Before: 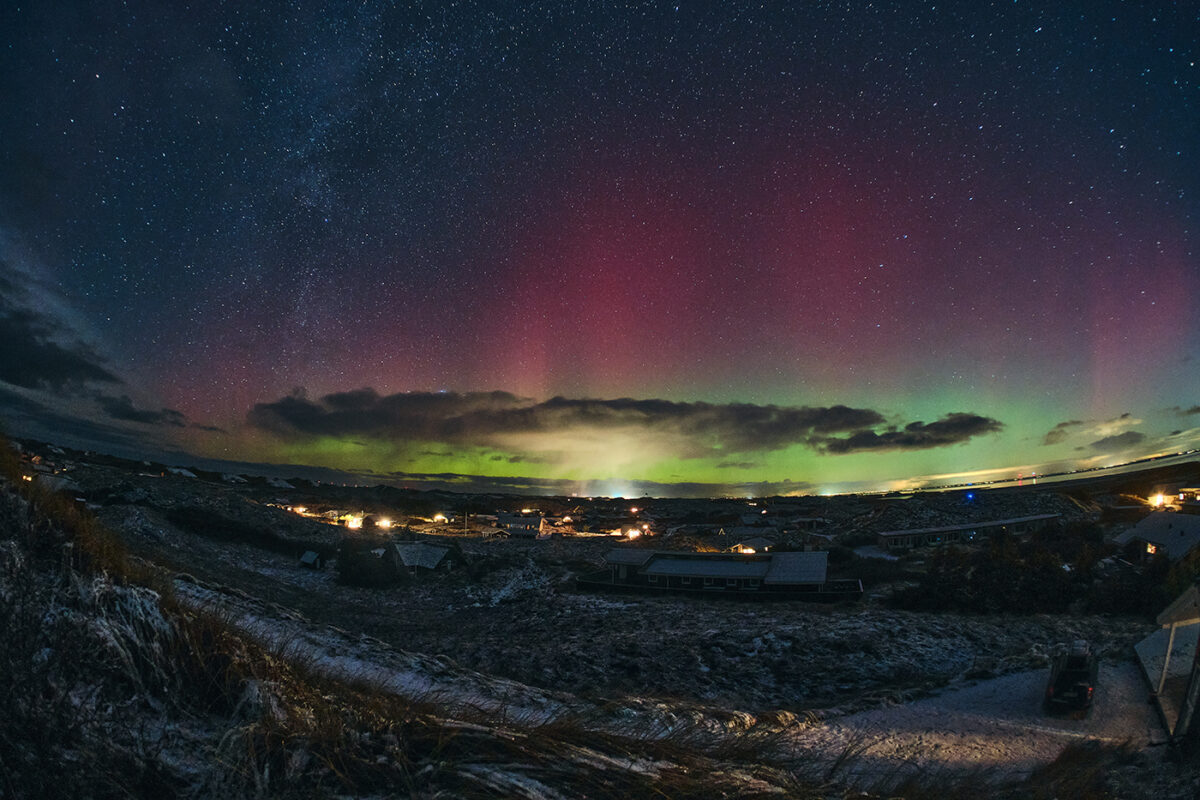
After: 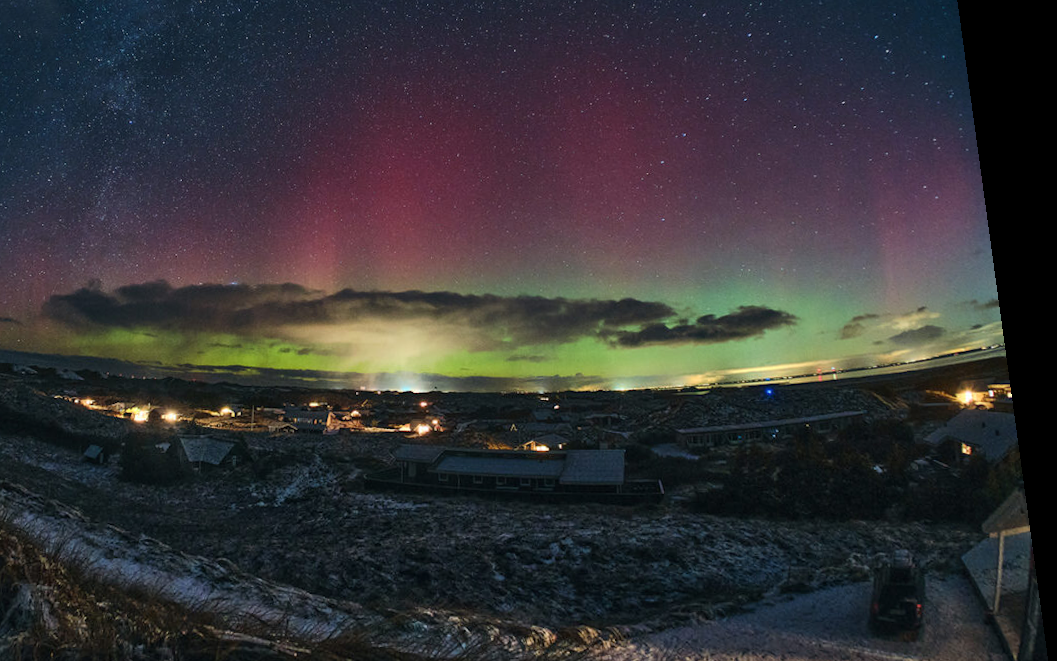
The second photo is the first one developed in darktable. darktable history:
crop: left 19.159%, top 9.58%, bottom 9.58%
rotate and perspective: rotation 0.128°, lens shift (vertical) -0.181, lens shift (horizontal) -0.044, shear 0.001, automatic cropping off
shadows and highlights: shadows 20.91, highlights -82.73, soften with gaussian
